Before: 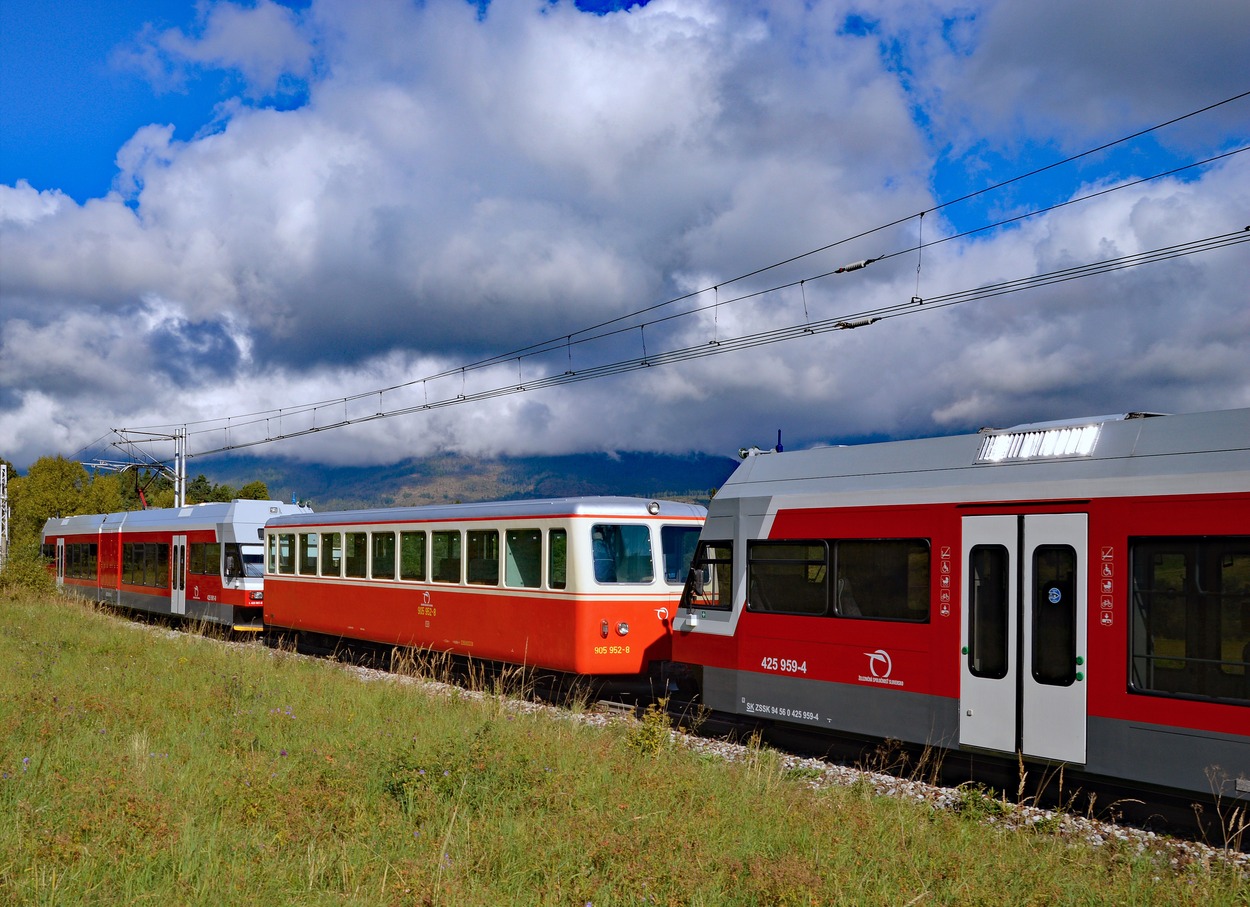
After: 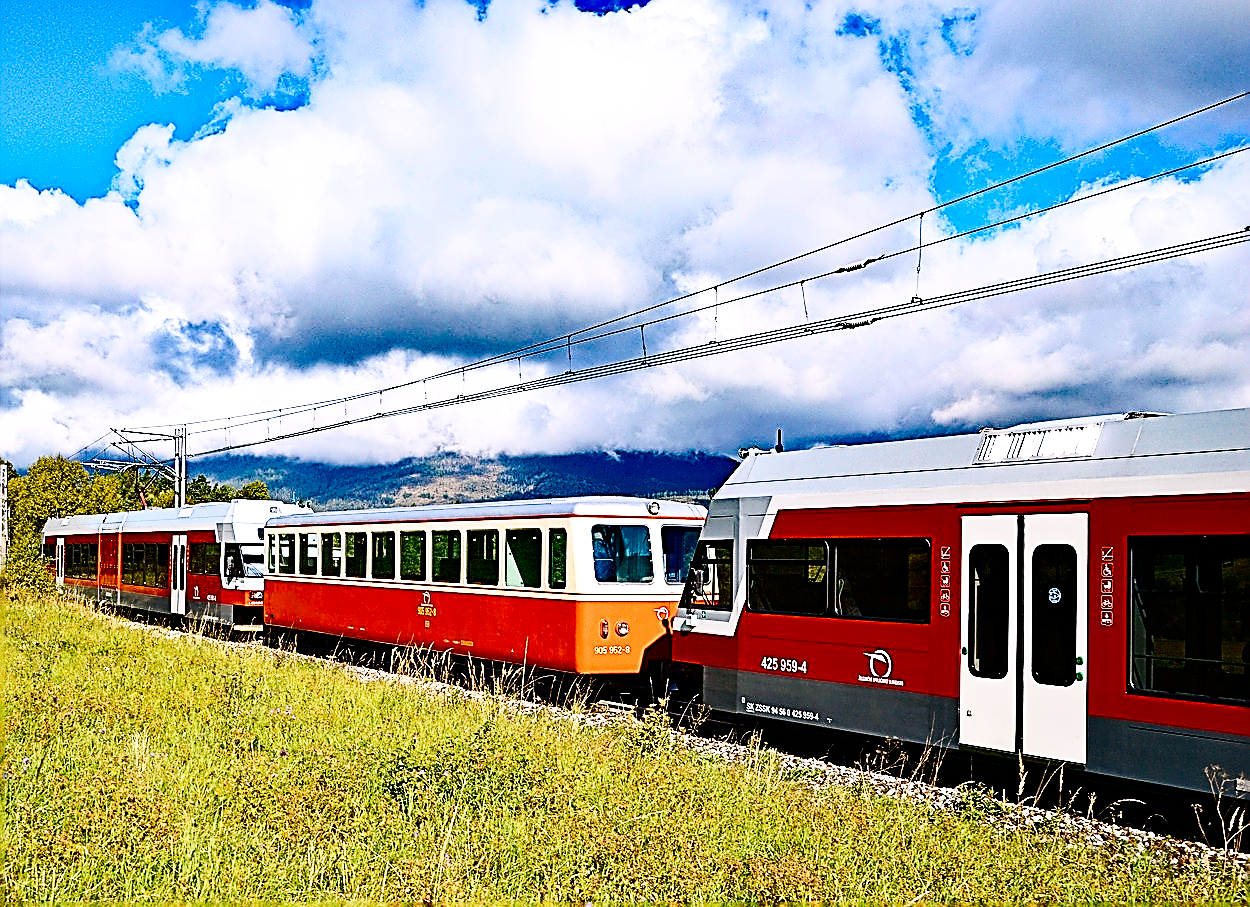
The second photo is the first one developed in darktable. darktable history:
base curve: curves: ch0 [(0, 0) (0.008, 0.007) (0.022, 0.029) (0.048, 0.089) (0.092, 0.197) (0.191, 0.399) (0.275, 0.534) (0.357, 0.65) (0.477, 0.78) (0.542, 0.833) (0.799, 0.973) (1, 1)], preserve colors none
contrast brightness saturation: contrast 0.28
sharpen: amount 2
color balance rgb: shadows lift › chroma 2%, shadows lift › hue 185.64°, power › luminance 1.48%, highlights gain › chroma 3%, highlights gain › hue 54.51°, global offset › luminance -0.4%, perceptual saturation grading › highlights -18.47%, perceptual saturation grading › mid-tones 6.62%, perceptual saturation grading › shadows 28.22%, perceptual brilliance grading › highlights 15.68%, perceptual brilliance grading › shadows -14.29%, global vibrance 25.96%, contrast 6.45%
